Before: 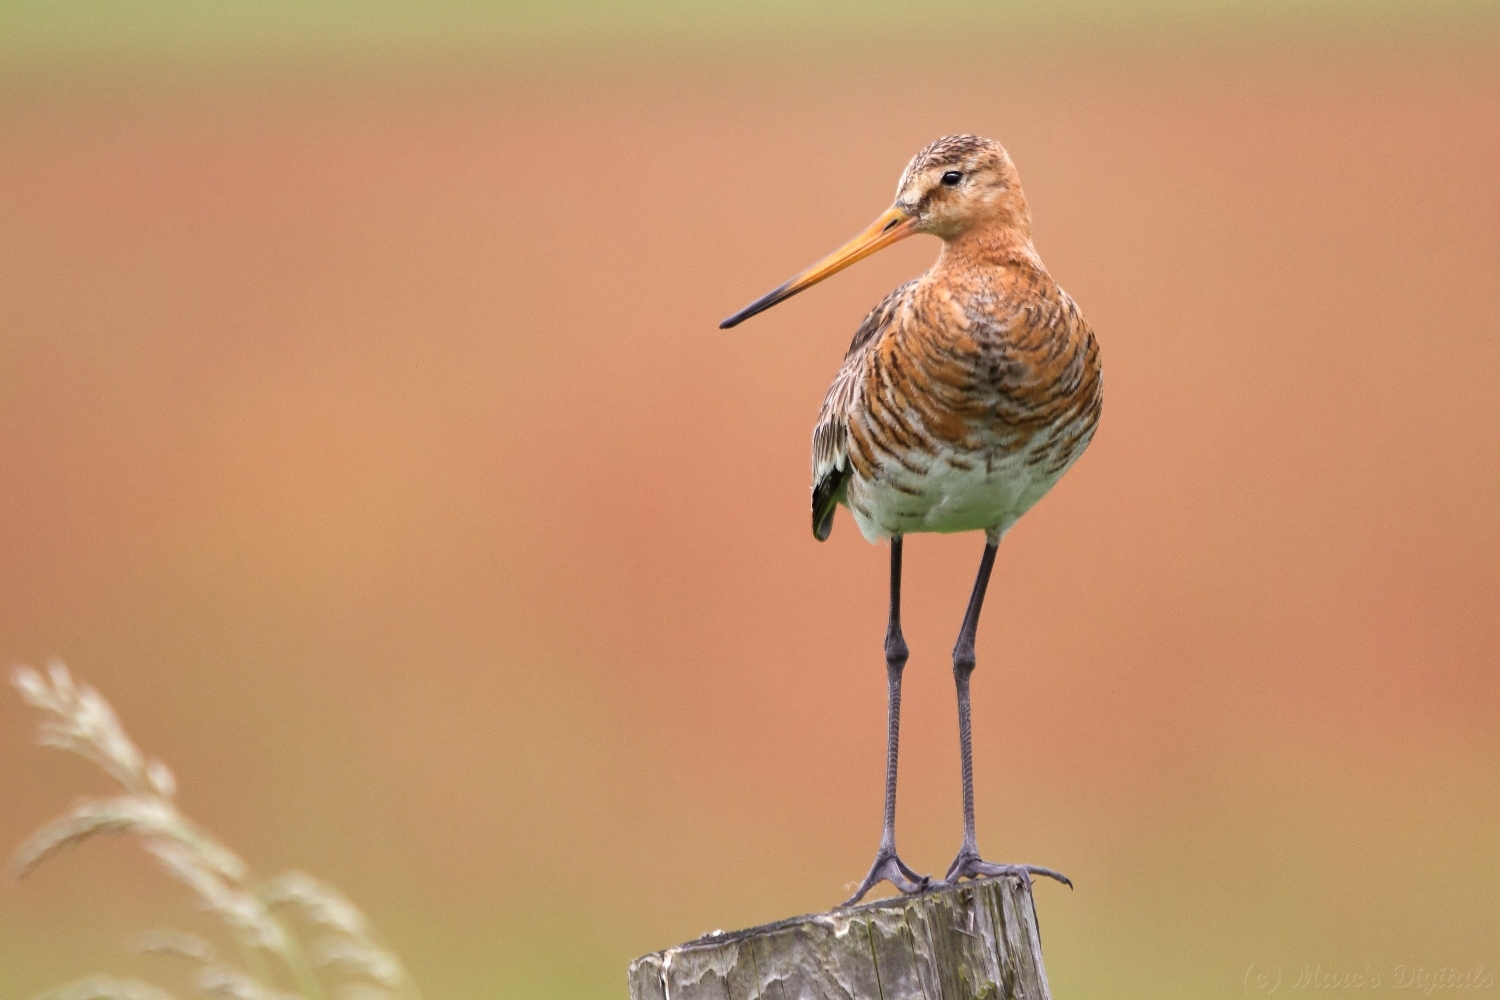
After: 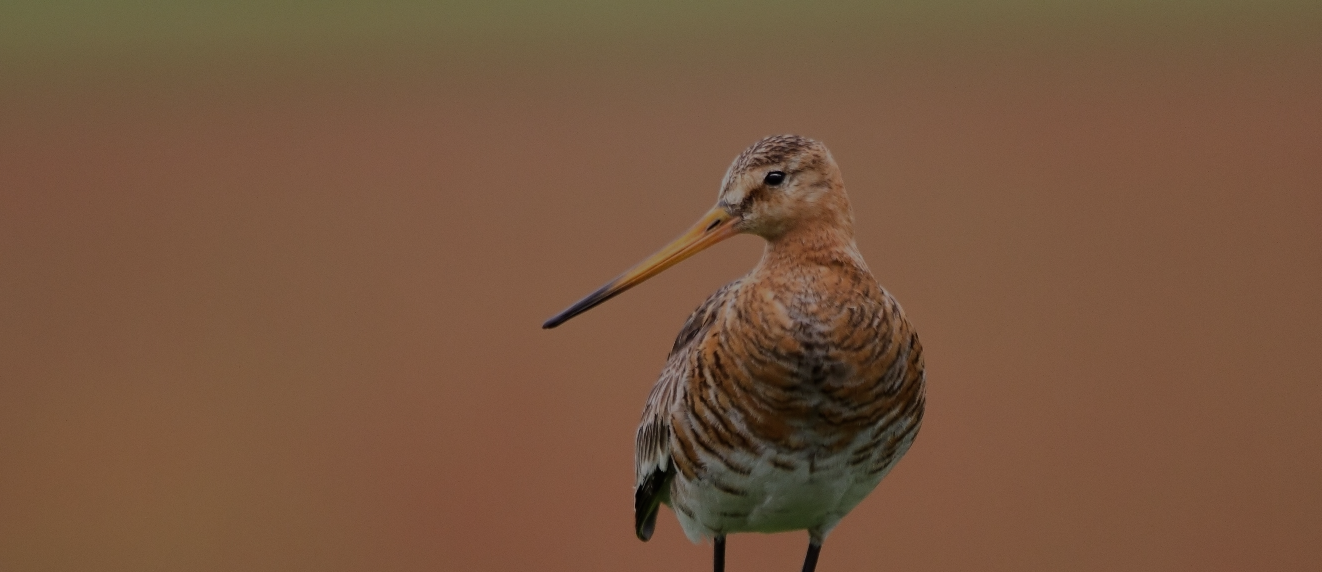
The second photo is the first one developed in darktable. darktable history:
tone equalizer: -8 EV -2 EV, -7 EV -2 EV, -6 EV -2 EV, -5 EV -2 EV, -4 EV -2 EV, -3 EV -2 EV, -2 EV -2 EV, -1 EV -1.63 EV, +0 EV -2 EV
crop and rotate: left 11.812%, bottom 42.776%
